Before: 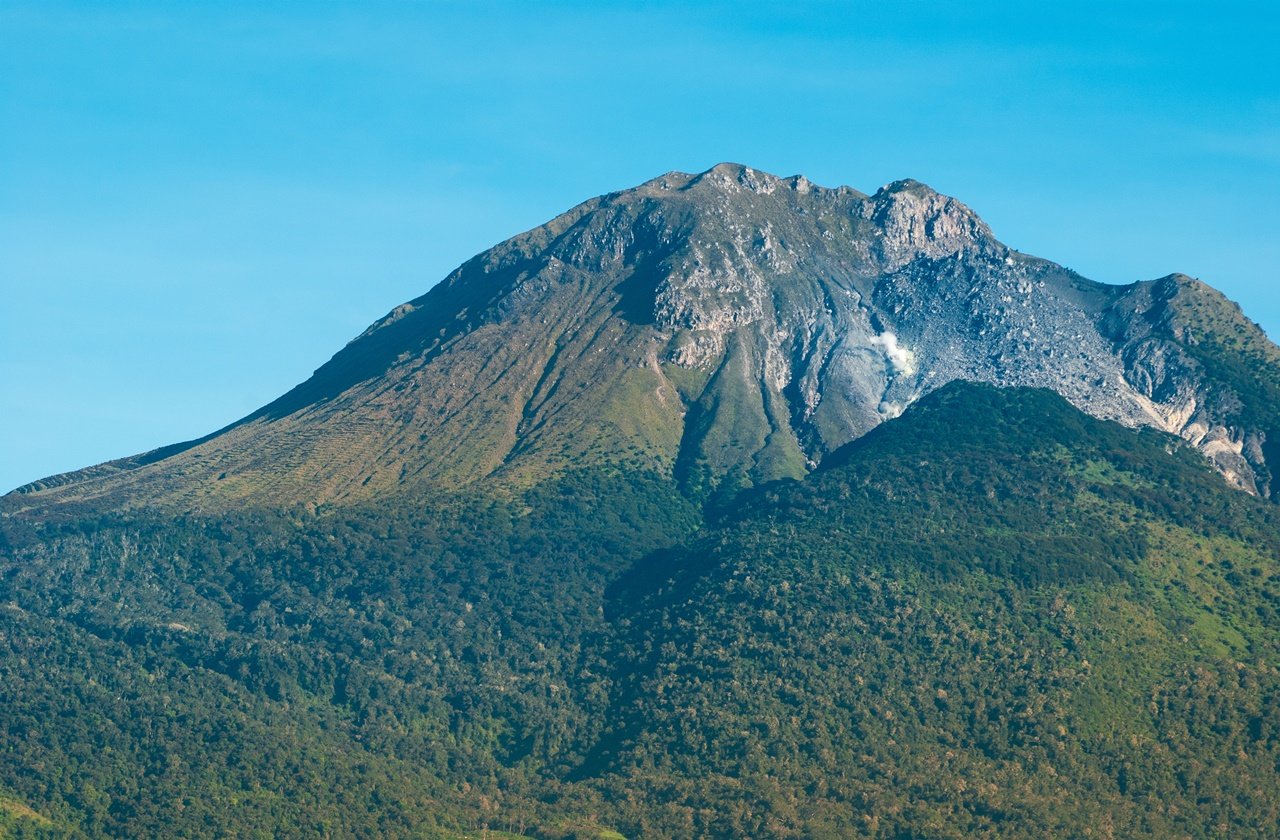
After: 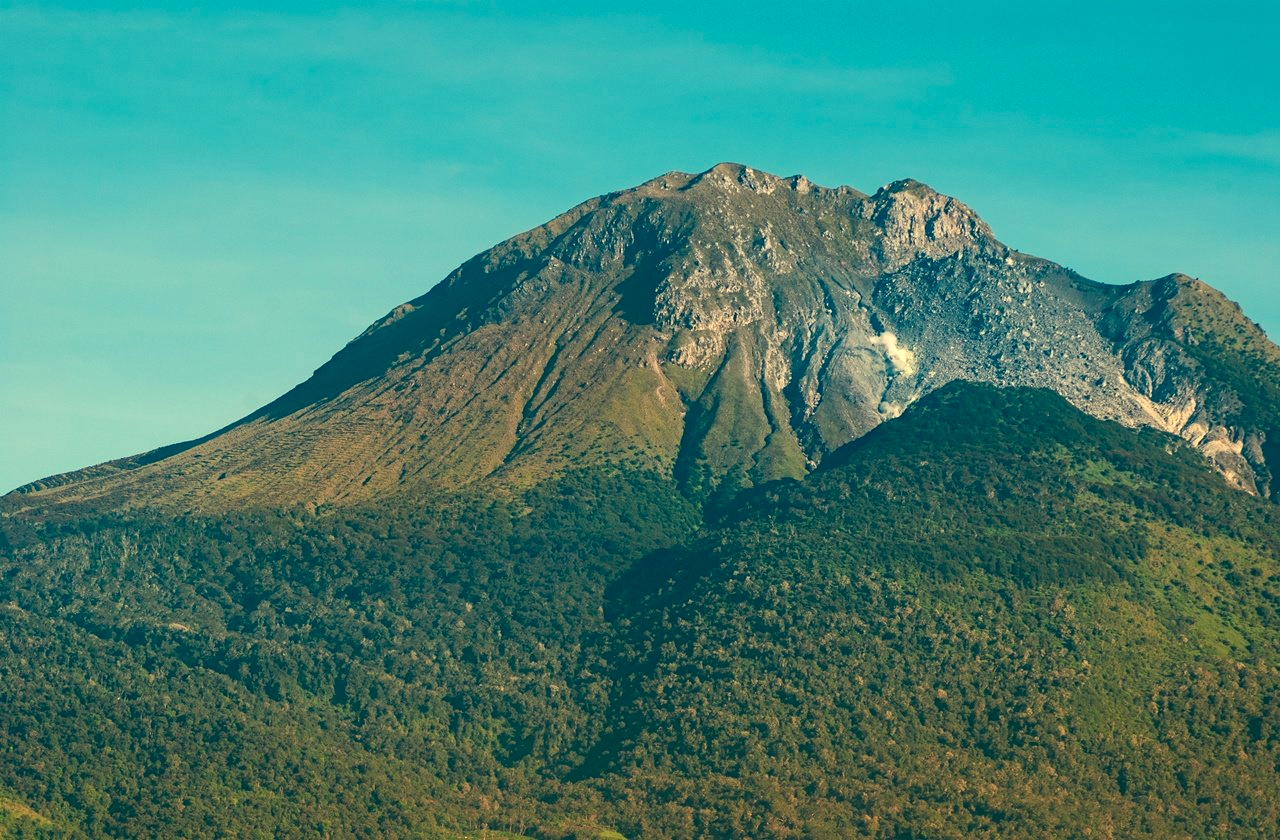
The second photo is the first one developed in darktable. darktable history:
white balance: red 1.08, blue 0.791
haze removal: strength 0.29, distance 0.25, compatibility mode true, adaptive false
contrast equalizer: y [[0.5, 0.5, 0.472, 0.5, 0.5, 0.5], [0.5 ×6], [0.5 ×6], [0 ×6], [0 ×6]]
